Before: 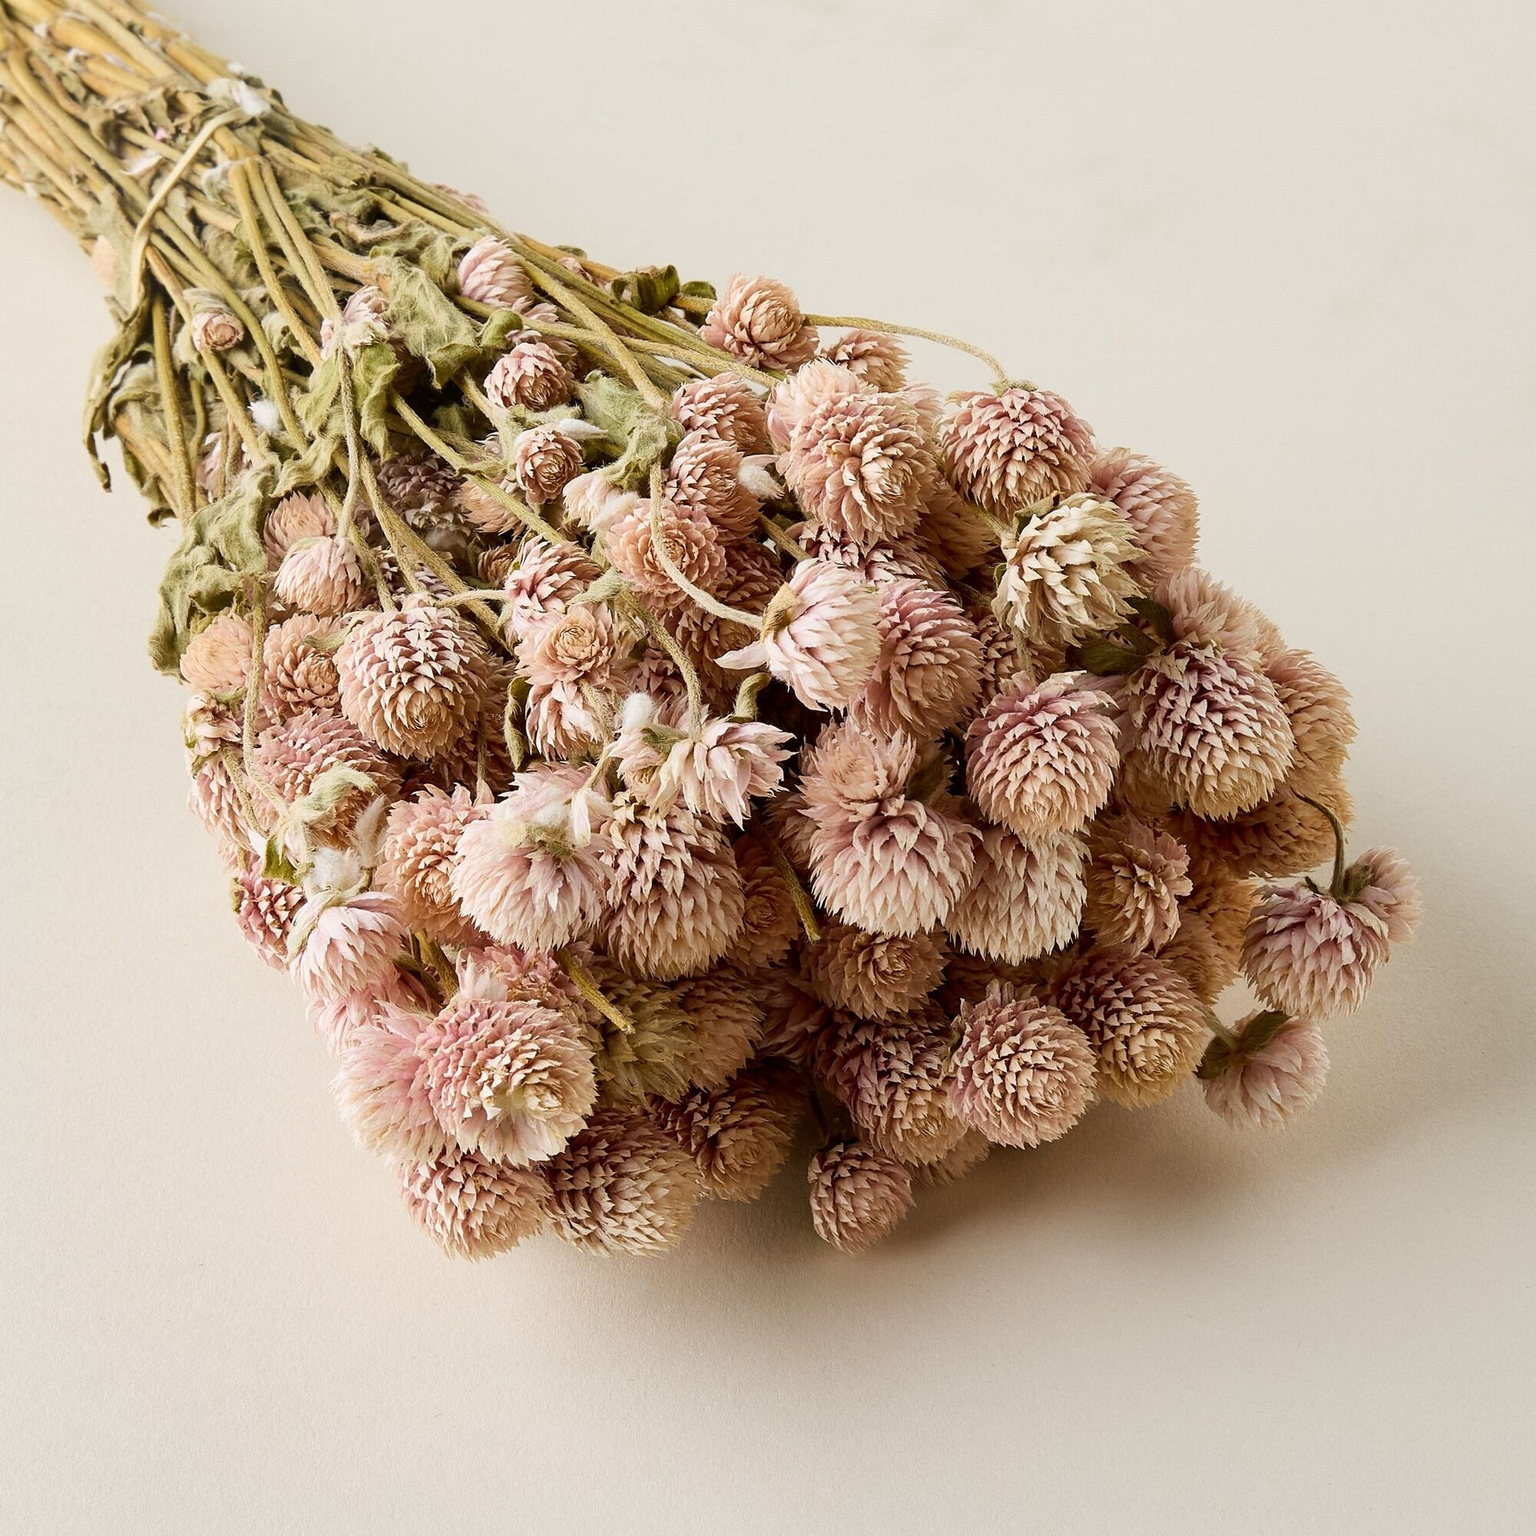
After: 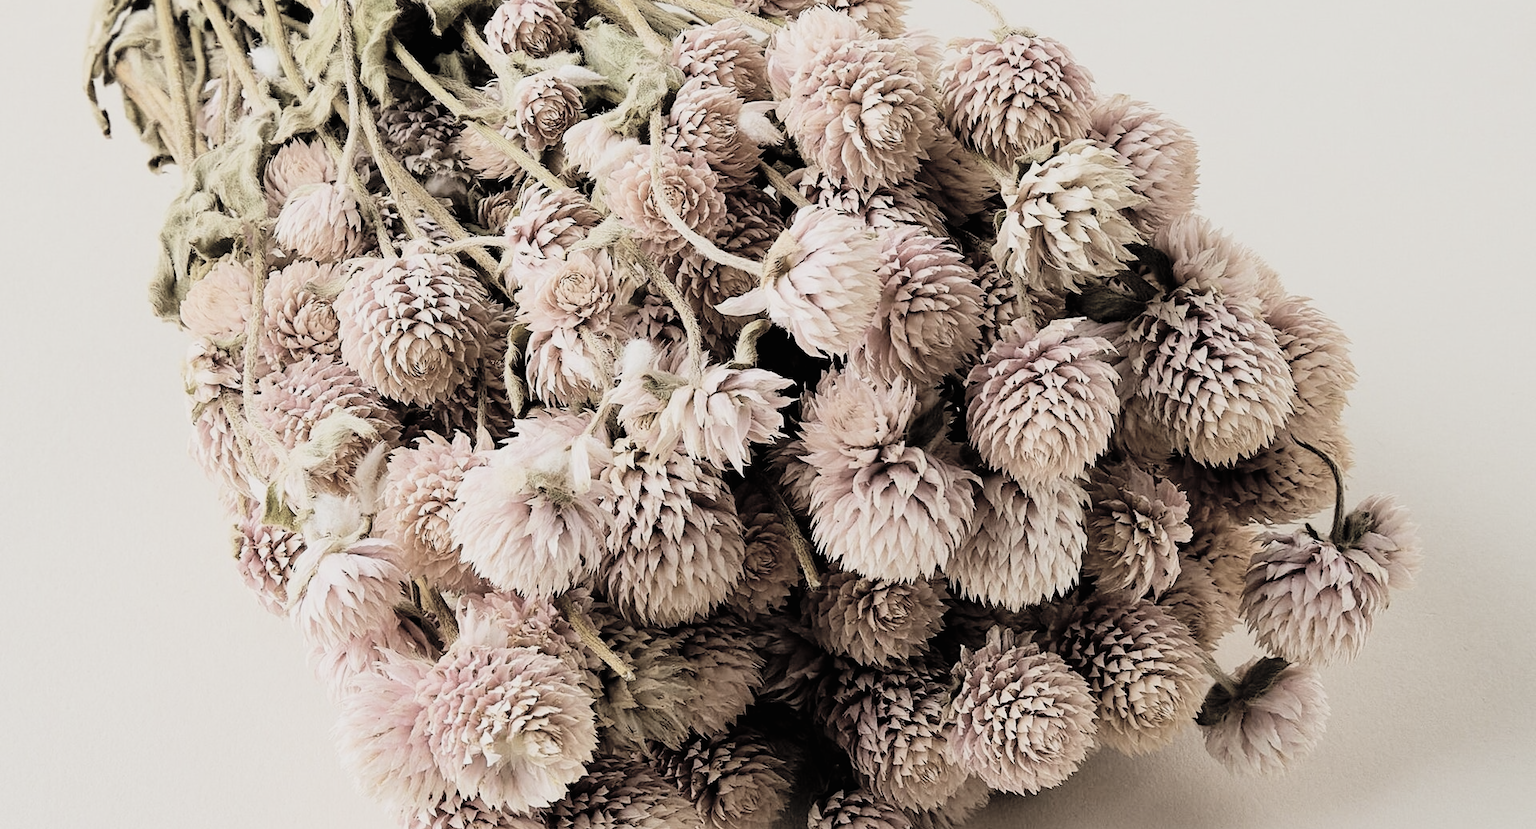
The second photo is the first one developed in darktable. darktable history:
crop and rotate: top 23.022%, bottom 22.957%
filmic rgb: black relative exposure -5.02 EV, white relative exposure 3.95 EV, hardness 2.9, contrast 1.298
contrast brightness saturation: brightness 0.18, saturation -0.491
